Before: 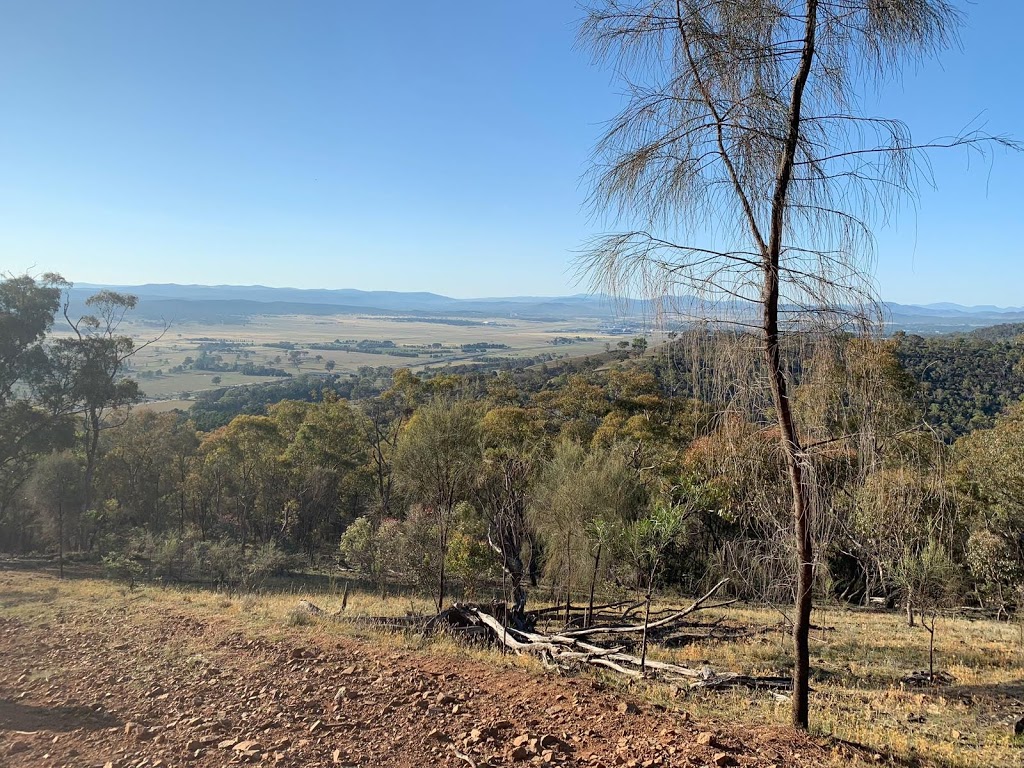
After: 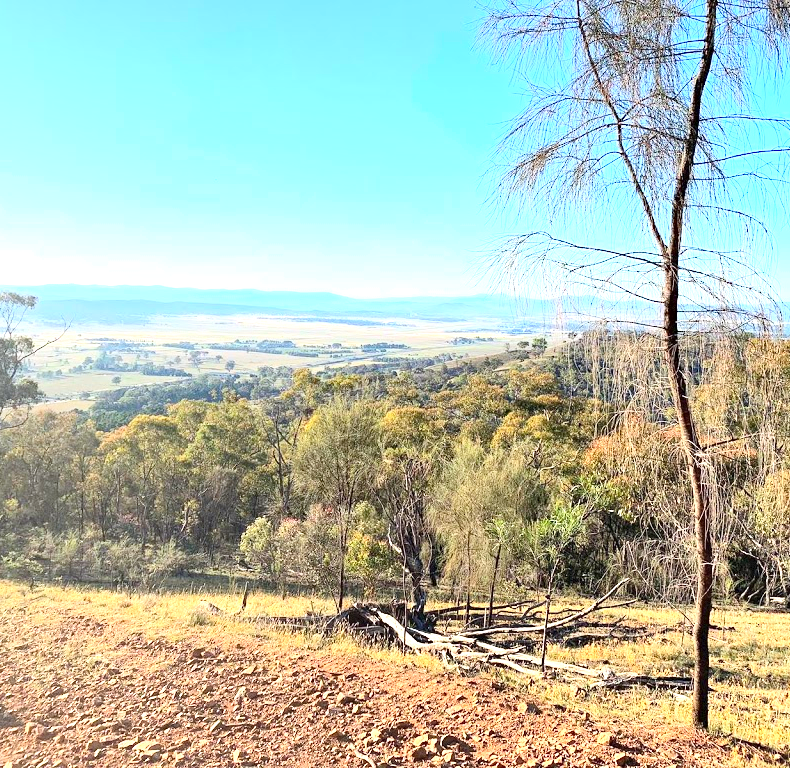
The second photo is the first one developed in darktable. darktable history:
haze removal: compatibility mode true, adaptive false
crop: left 9.853%, right 12.903%
exposure: exposure 1.23 EV, compensate highlight preservation false
contrast brightness saturation: contrast 0.204, brightness 0.163, saturation 0.229
